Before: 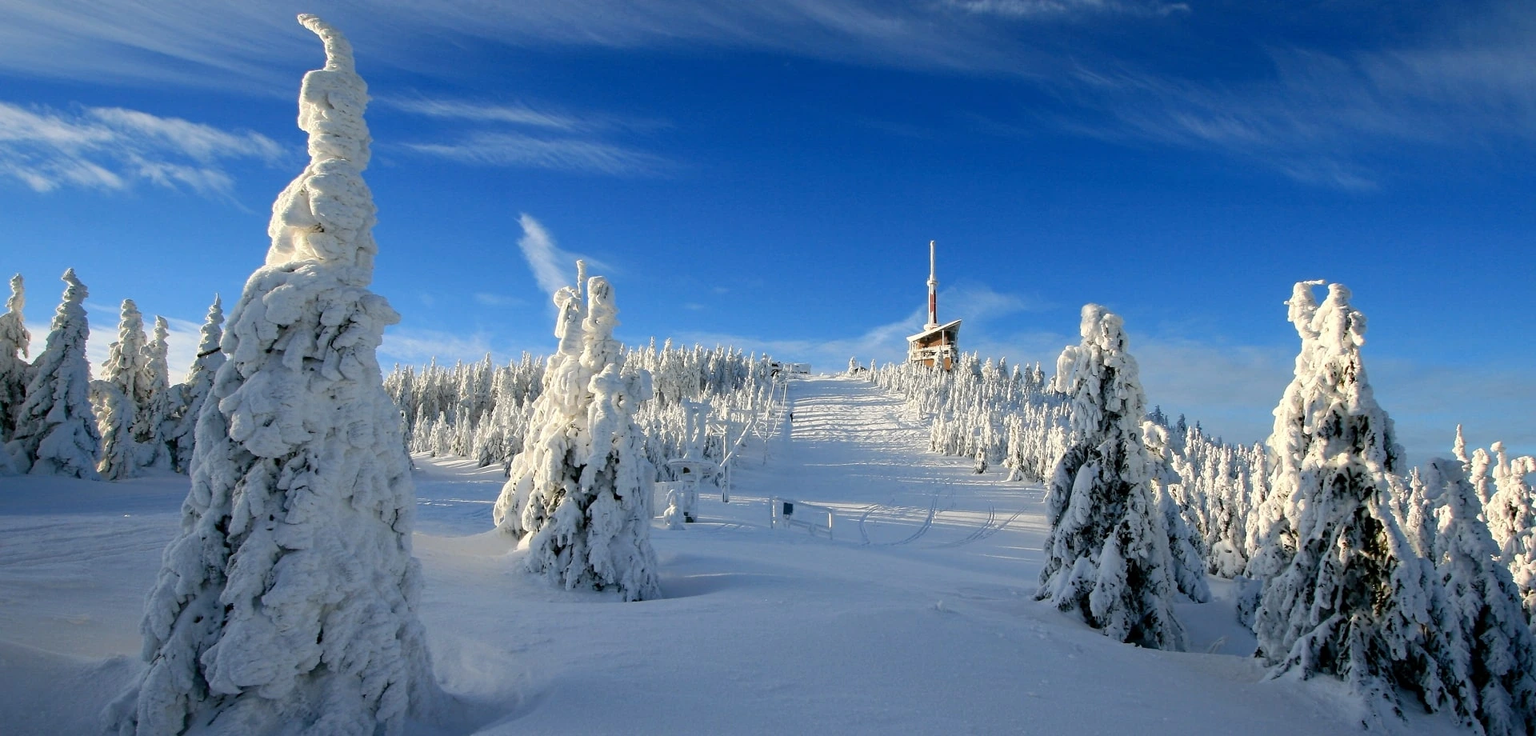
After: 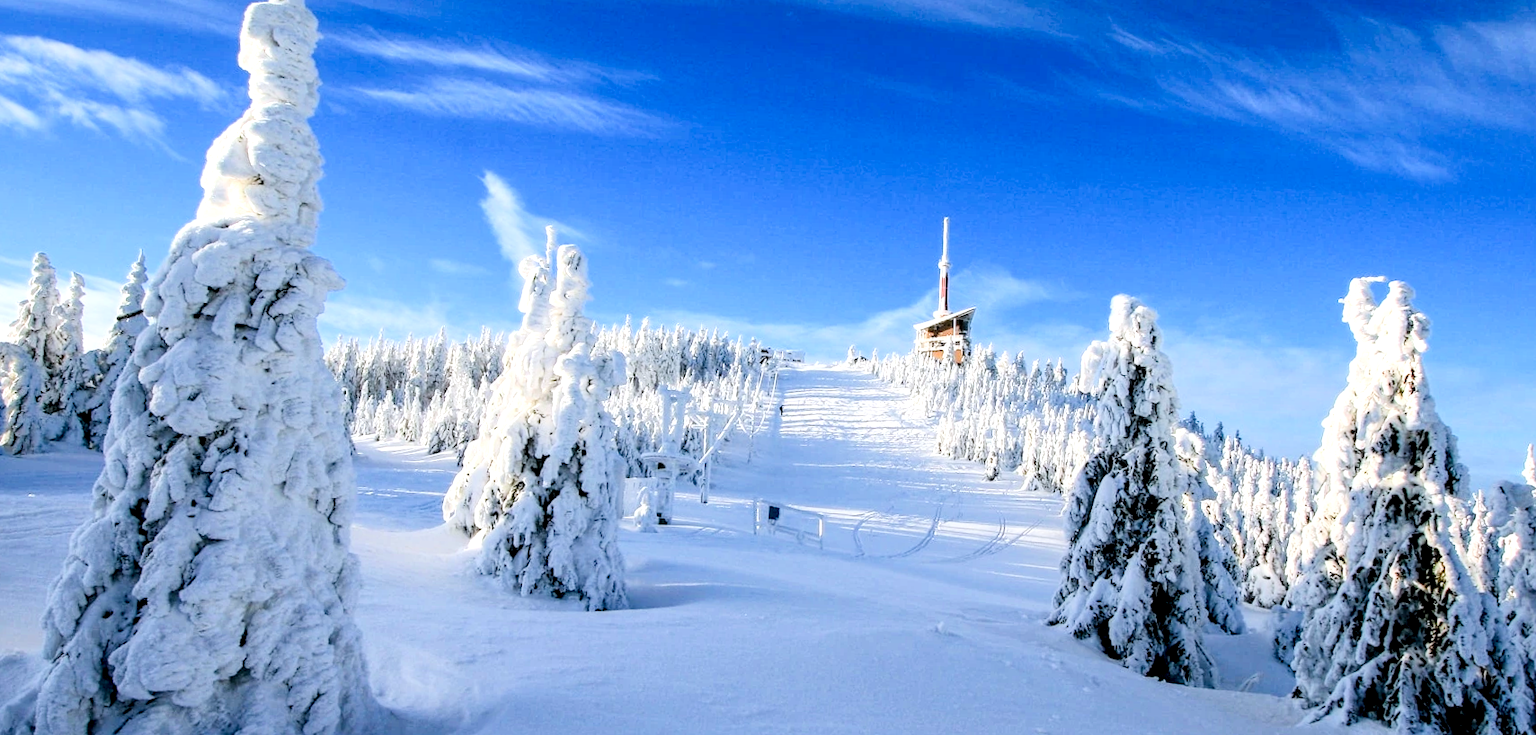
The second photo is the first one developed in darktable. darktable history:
local contrast: detail 150%
filmic rgb: black relative exposure -7.65 EV, white relative exposure 4.56 EV, hardness 3.61
exposure: black level correction 0, exposure 0.7 EV, compensate exposure bias true, compensate highlight preservation false
crop and rotate: angle -1.96°, left 3.097%, top 4.154%, right 1.586%, bottom 0.529%
color calibration: illuminant as shot in camera, x 0.358, y 0.373, temperature 4628.91 K
contrast brightness saturation: contrast 0.2, brightness 0.16, saturation 0.22
